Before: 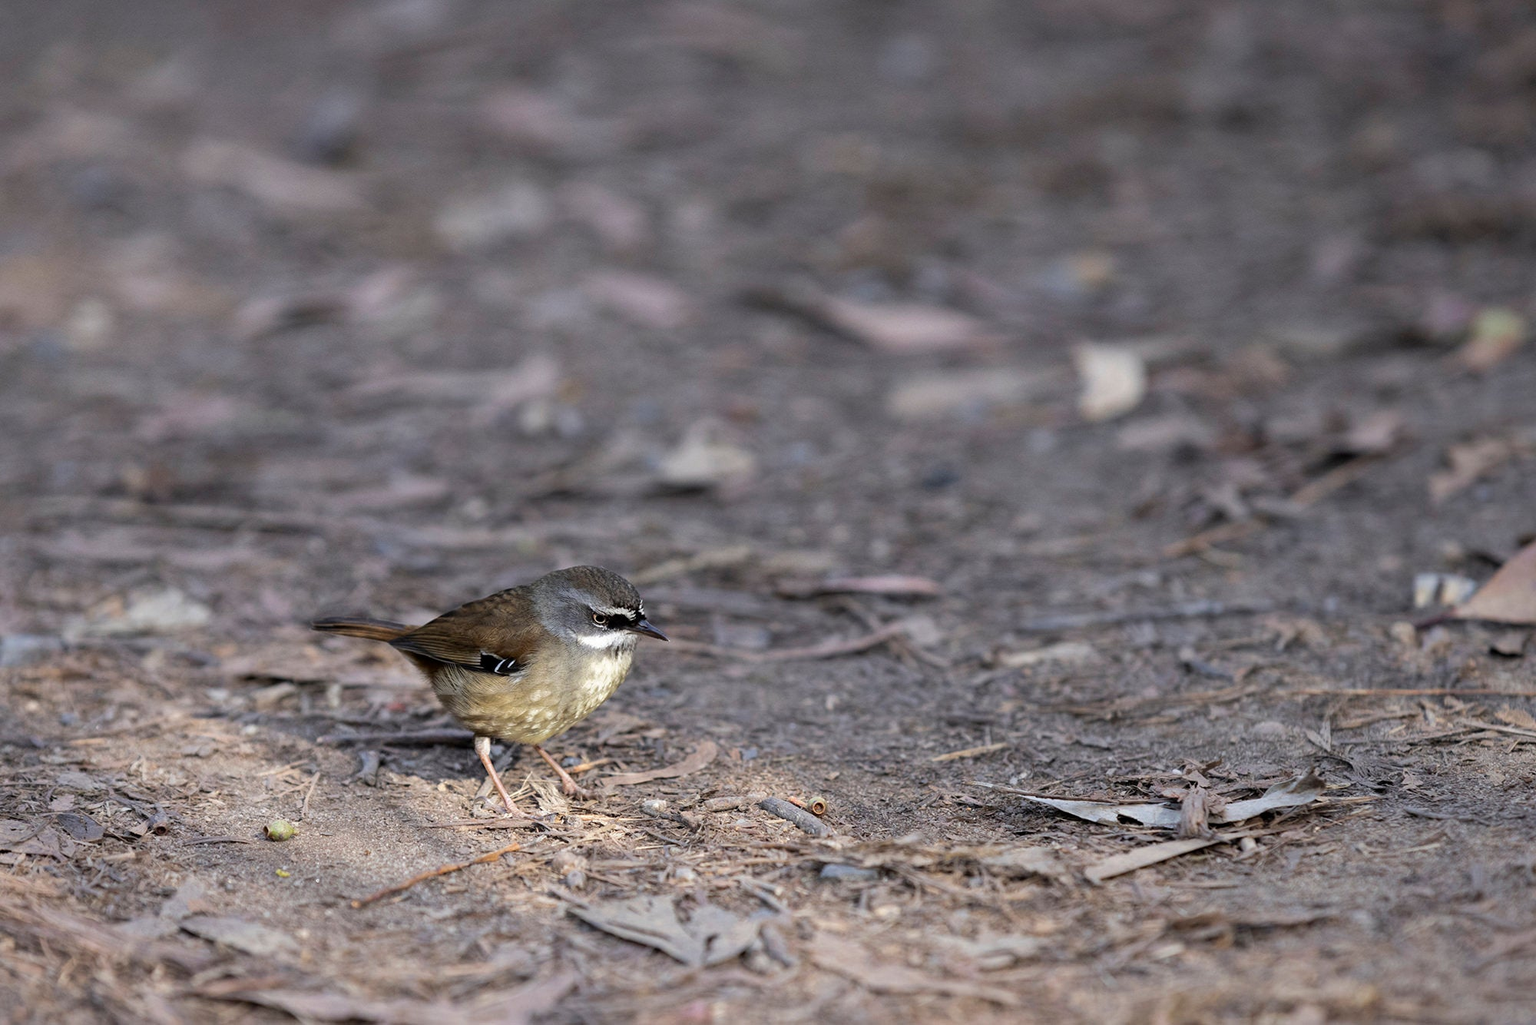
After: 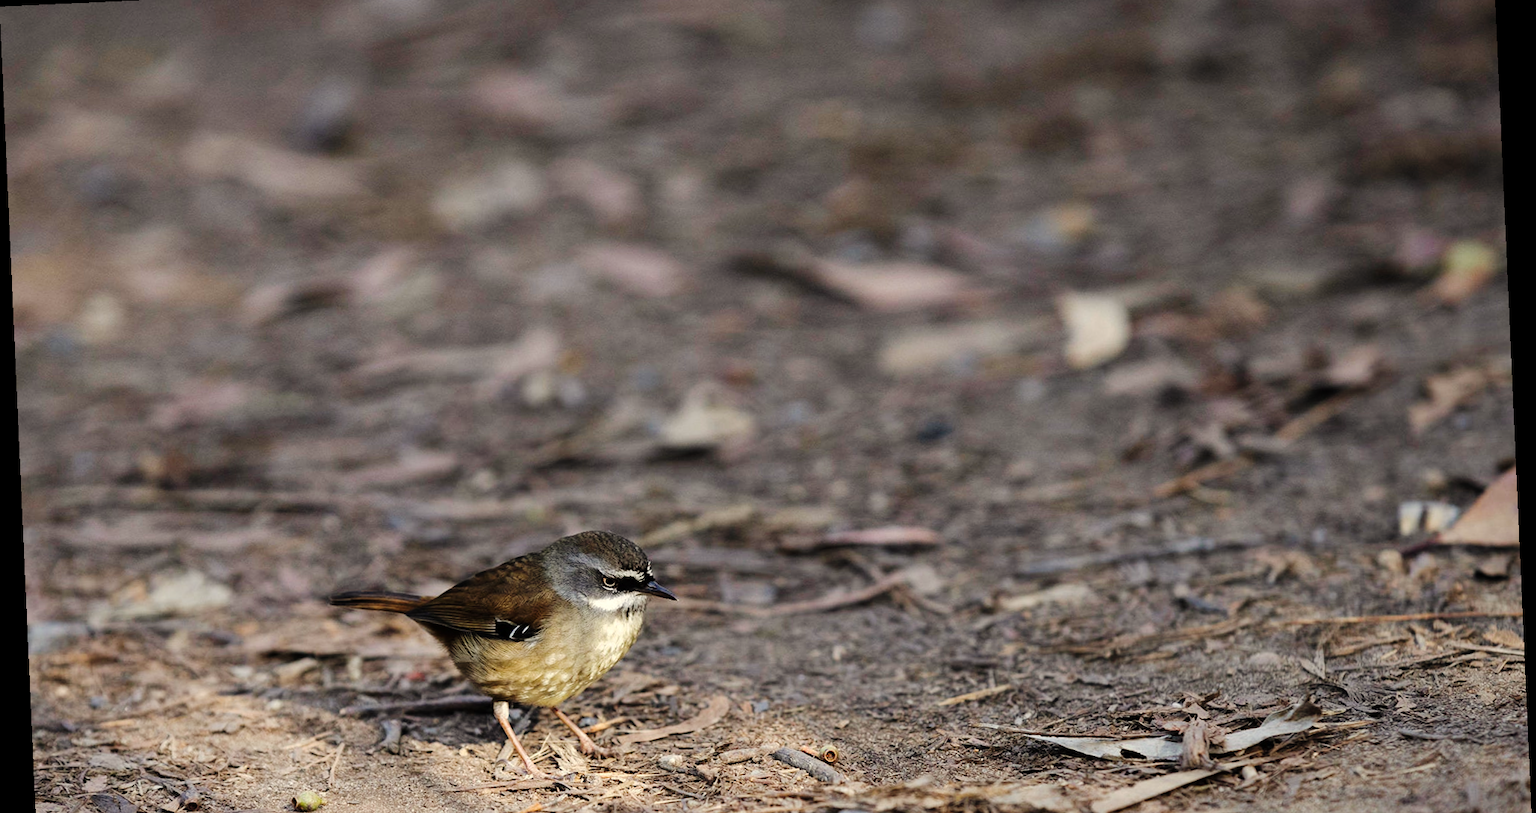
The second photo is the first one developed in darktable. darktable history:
white balance: red 1.029, blue 0.92
rotate and perspective: rotation -2.56°, automatic cropping off
tone curve: curves: ch0 [(0, 0) (0.003, 0.007) (0.011, 0.009) (0.025, 0.014) (0.044, 0.022) (0.069, 0.029) (0.1, 0.037) (0.136, 0.052) (0.177, 0.083) (0.224, 0.121) (0.277, 0.177) (0.335, 0.258) (0.399, 0.351) (0.468, 0.454) (0.543, 0.557) (0.623, 0.654) (0.709, 0.744) (0.801, 0.825) (0.898, 0.909) (1, 1)], preserve colors none
crop: top 5.667%, bottom 17.637%
tone equalizer: on, module defaults
